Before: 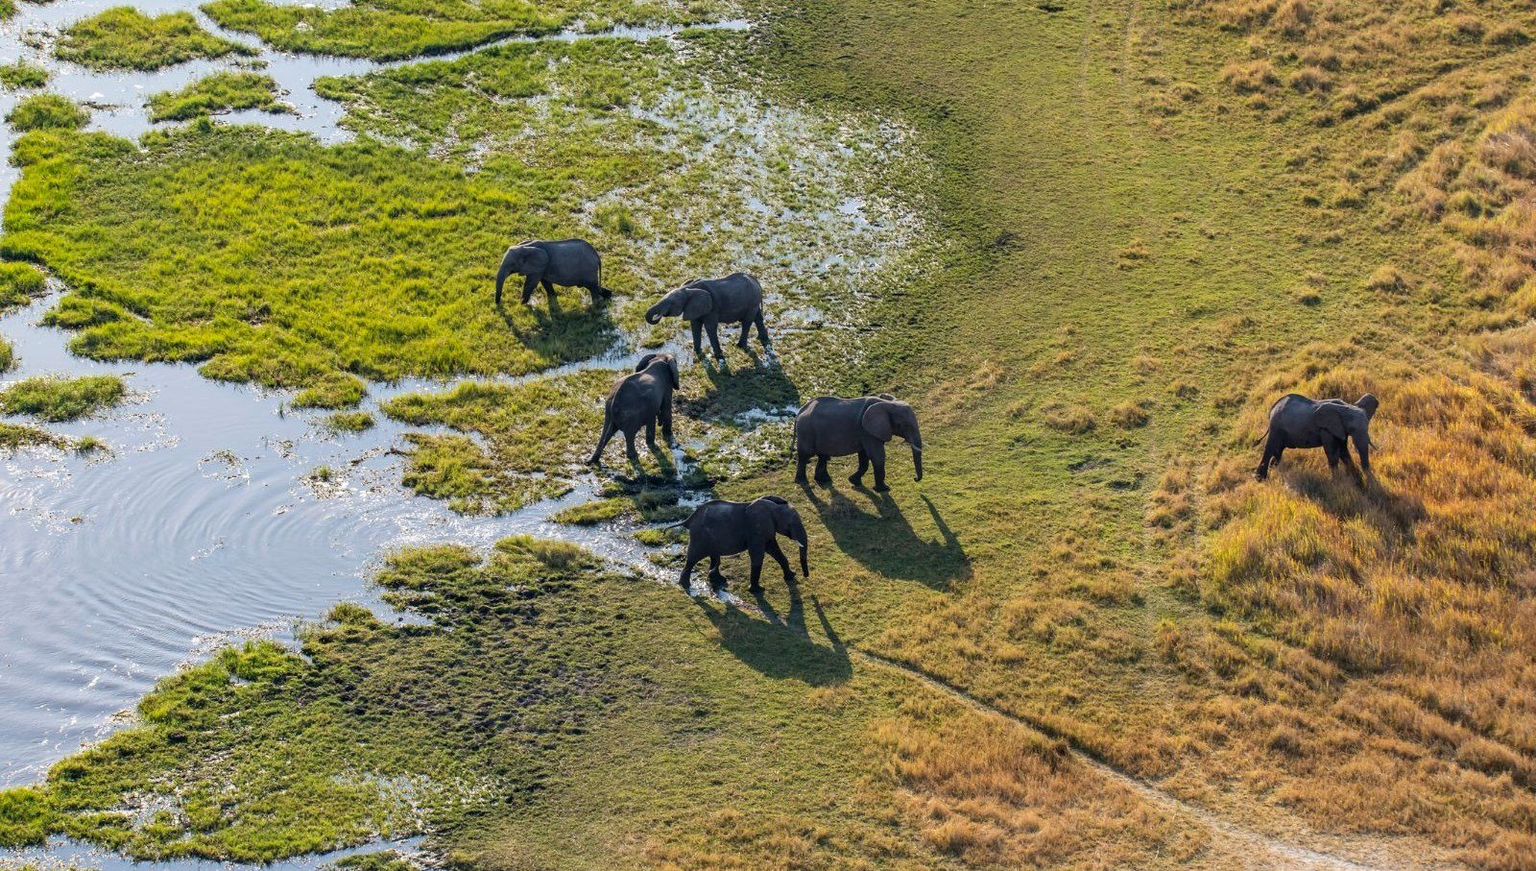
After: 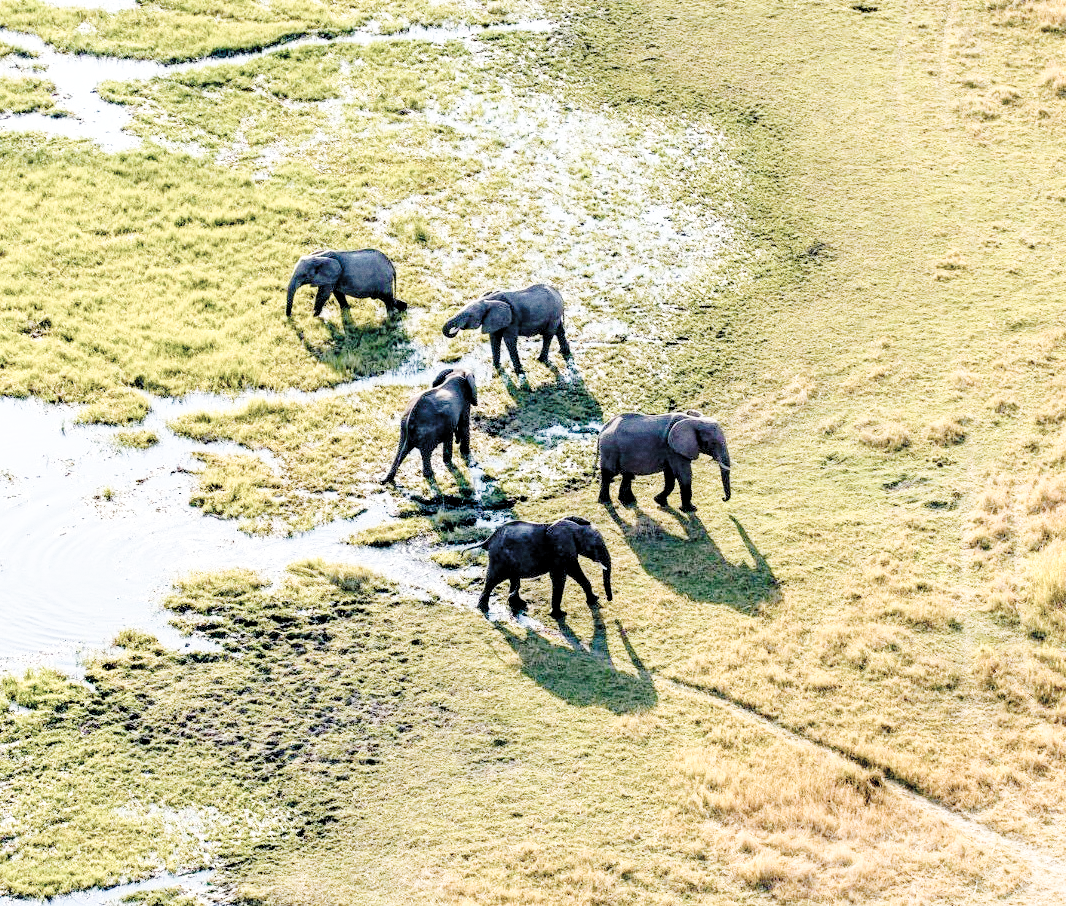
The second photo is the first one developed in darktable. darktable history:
tone curve: curves: ch0 [(0, 0) (0.003, 0.003) (0.011, 0.012) (0.025, 0.026) (0.044, 0.046) (0.069, 0.072) (0.1, 0.104) (0.136, 0.141) (0.177, 0.185) (0.224, 0.247) (0.277, 0.335) (0.335, 0.447) (0.399, 0.539) (0.468, 0.636) (0.543, 0.723) (0.623, 0.803) (0.709, 0.873) (0.801, 0.936) (0.898, 0.978) (1, 1)], preserve colors none
color balance rgb: linear chroma grading › shadows -2.2%, linear chroma grading › highlights -15%, linear chroma grading › global chroma -10%, linear chroma grading › mid-tones -10%, perceptual saturation grading › global saturation 45%, perceptual saturation grading › highlights -50%, perceptual saturation grading › shadows 30%, perceptual brilliance grading › global brilliance 18%, global vibrance 45%
grain: on, module defaults
crop and rotate: left 14.436%, right 18.898%
contrast brightness saturation: brightness 0.18, saturation -0.5
exposure: black level correction 0.009, exposure 0.014 EV, compensate highlight preservation false
